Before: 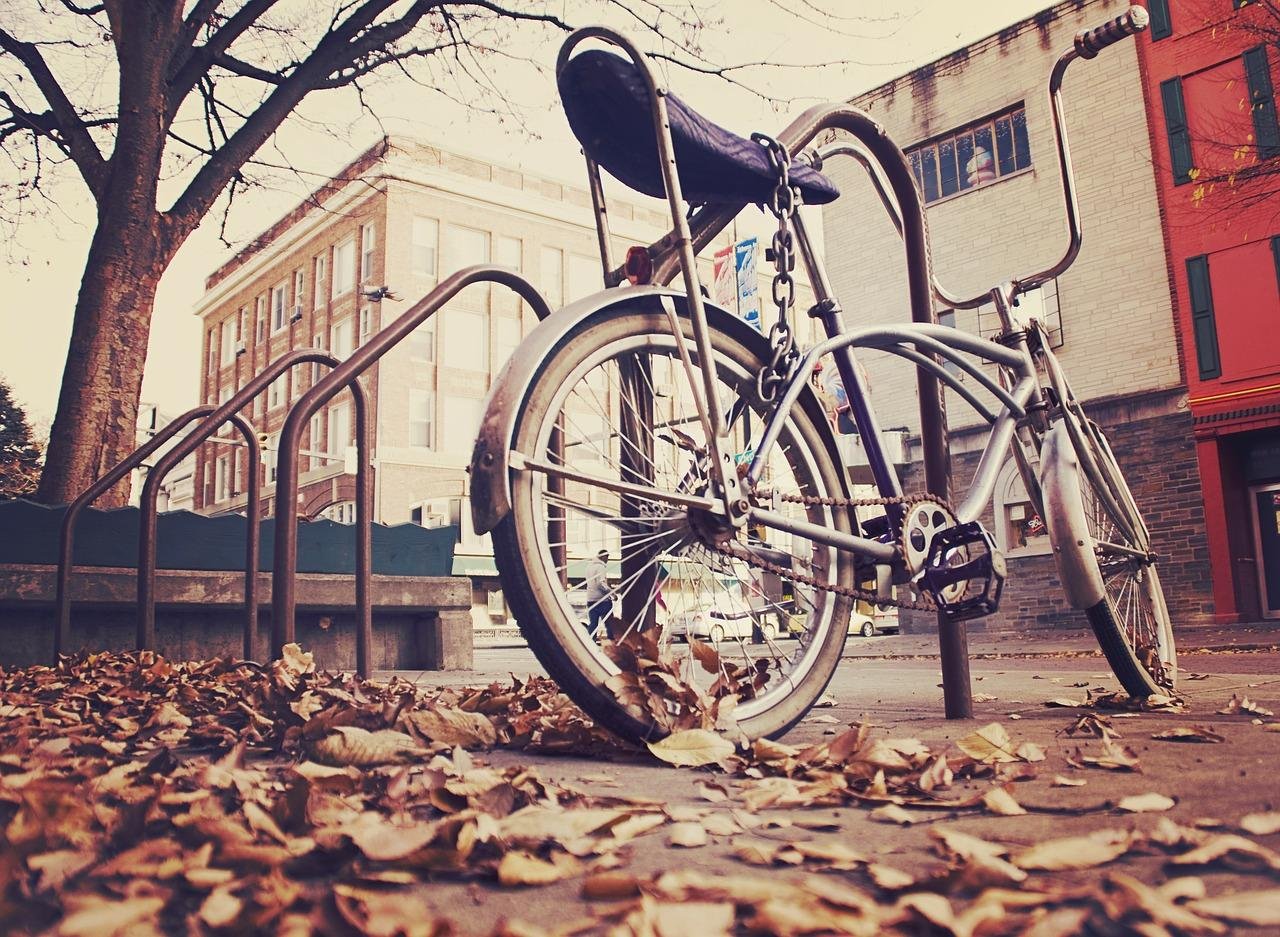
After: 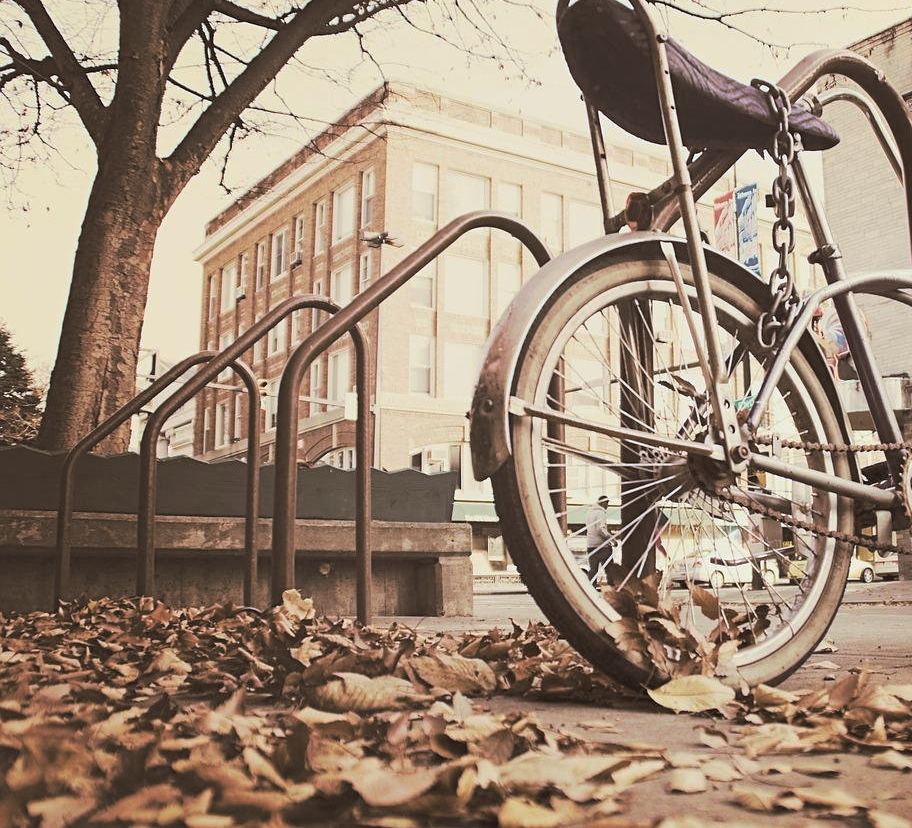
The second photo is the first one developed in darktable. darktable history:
split-toning: shadows › hue 37.98°, highlights › hue 185.58°, balance -55.261
crop: top 5.803%, right 27.864%, bottom 5.804%
